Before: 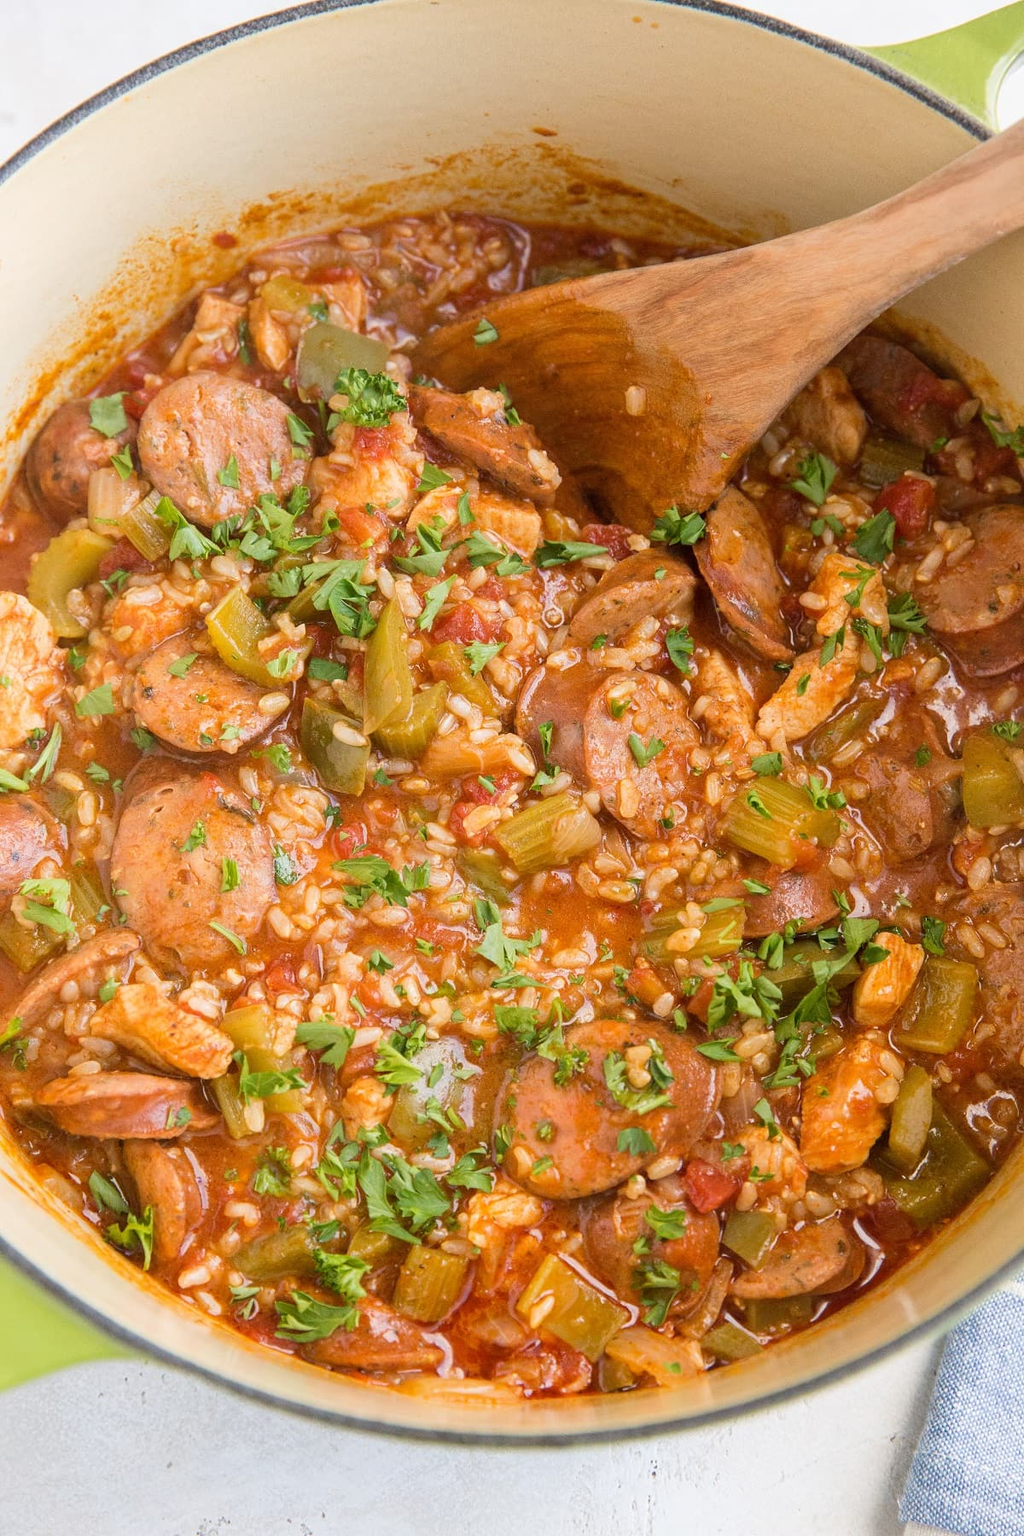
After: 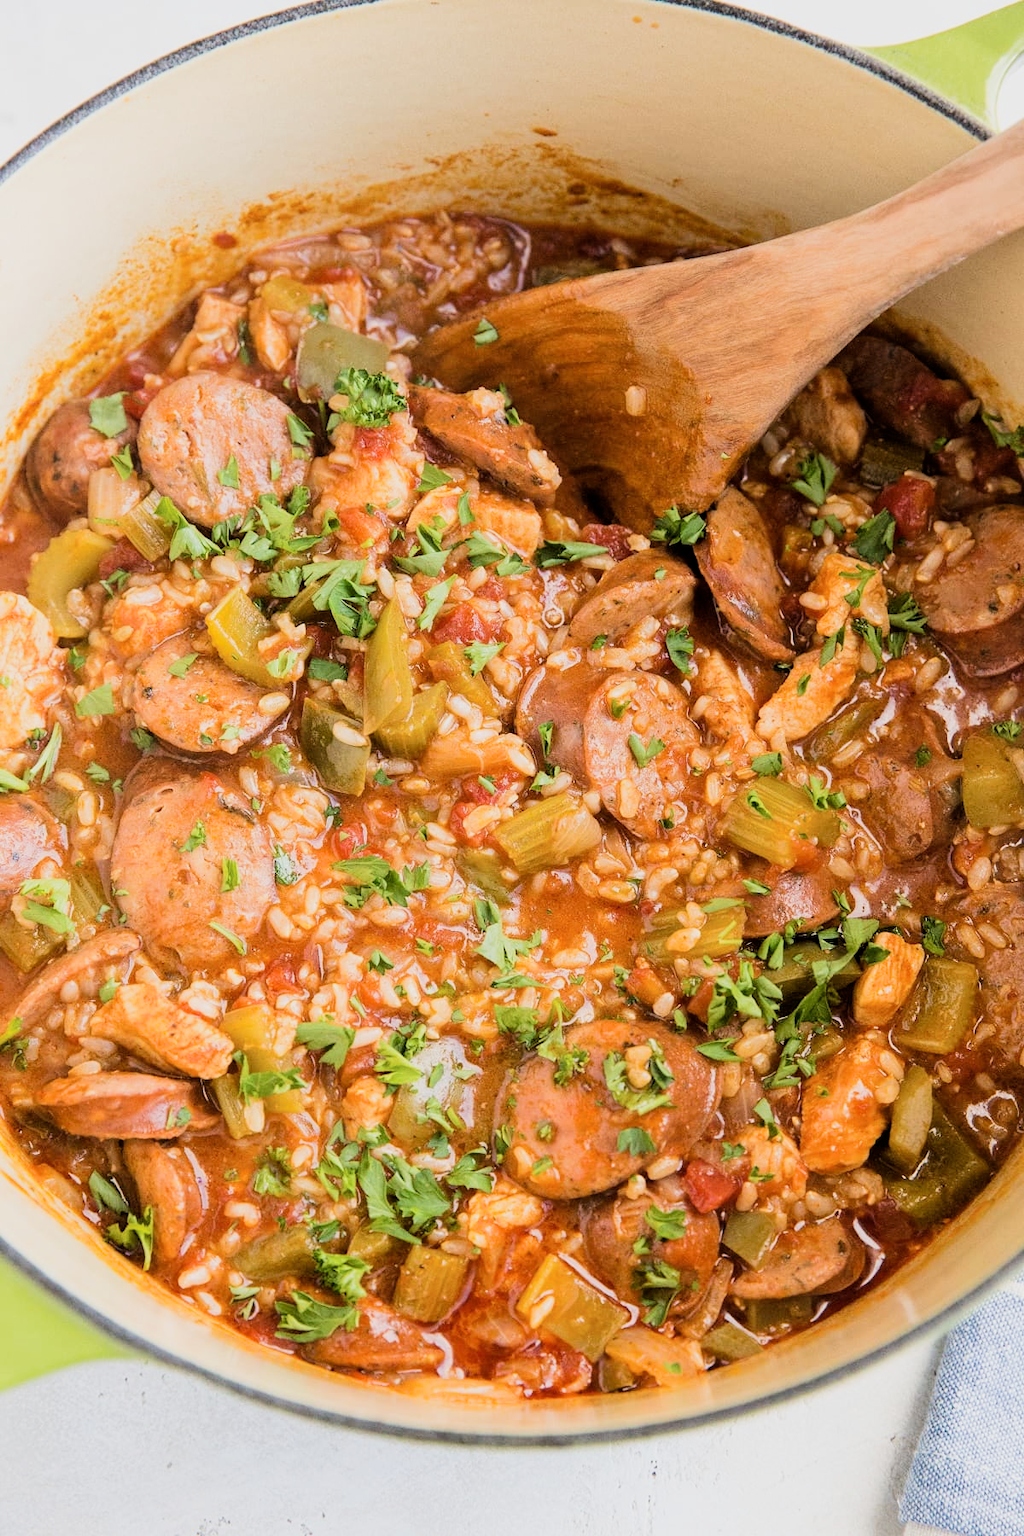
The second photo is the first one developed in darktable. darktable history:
exposure: exposure 0.173 EV, compensate exposure bias true, compensate highlight preservation false
filmic rgb: black relative exposure -5.15 EV, white relative exposure 3.99 EV, hardness 2.88, contrast 1.405, highlights saturation mix -30.12%
